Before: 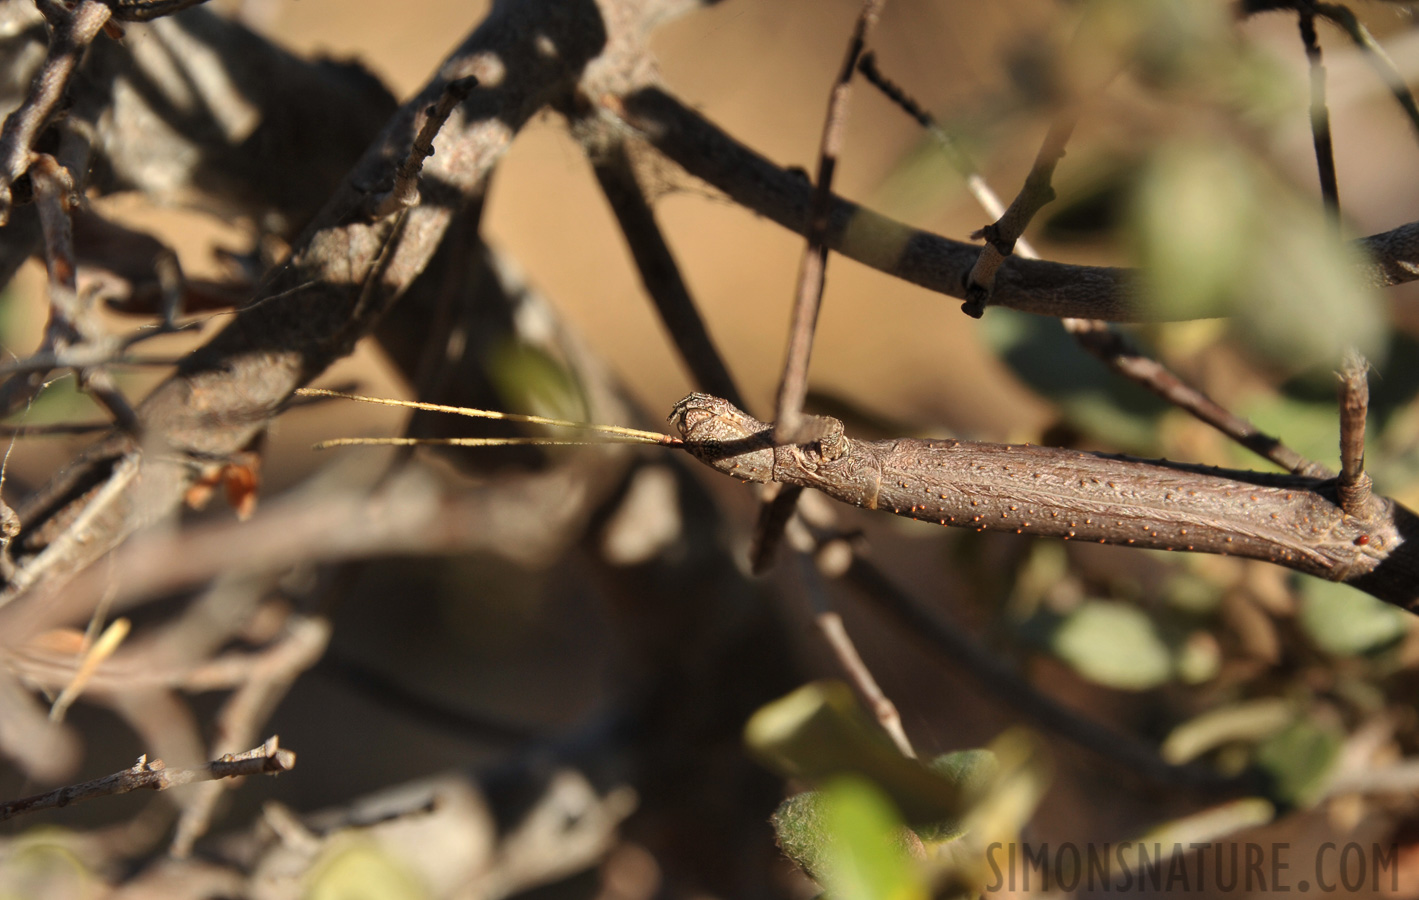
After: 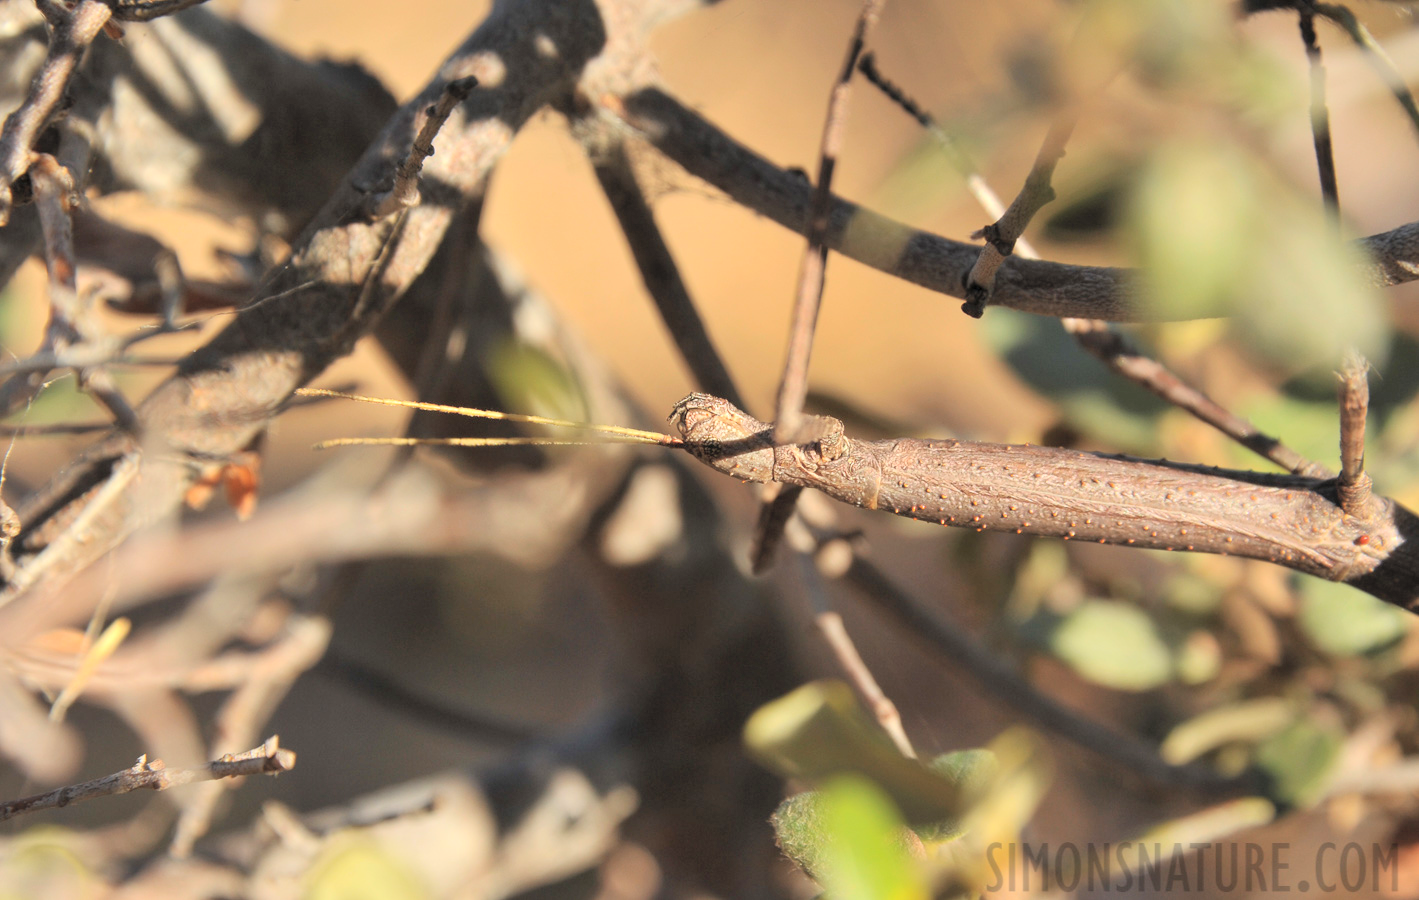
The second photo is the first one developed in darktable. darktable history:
global tonemap: drago (0.7, 100)
tone equalizer: on, module defaults
exposure: exposure 0.6 EV, compensate highlight preservation false
